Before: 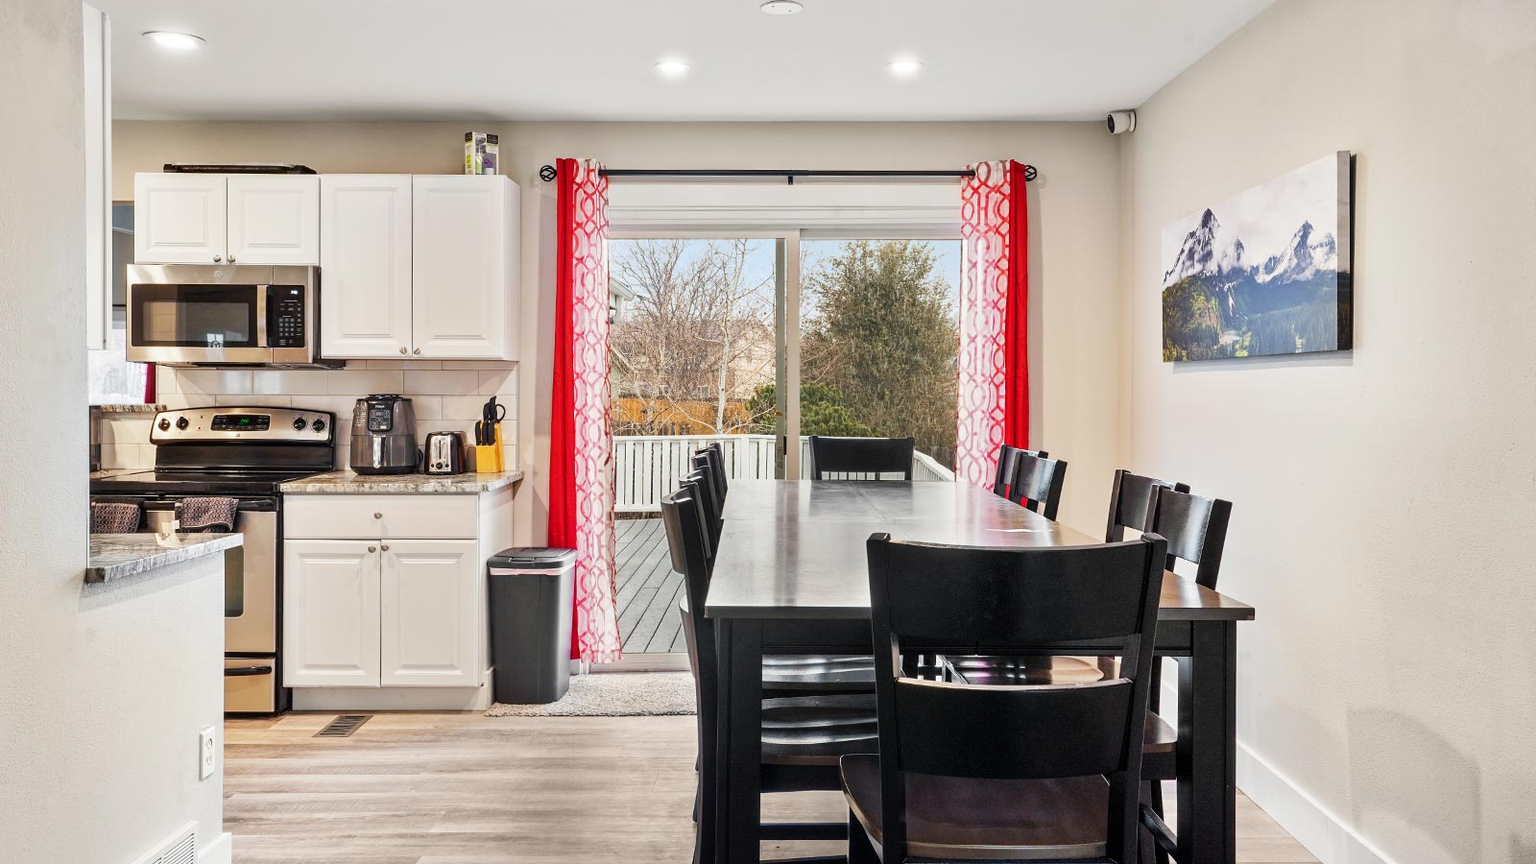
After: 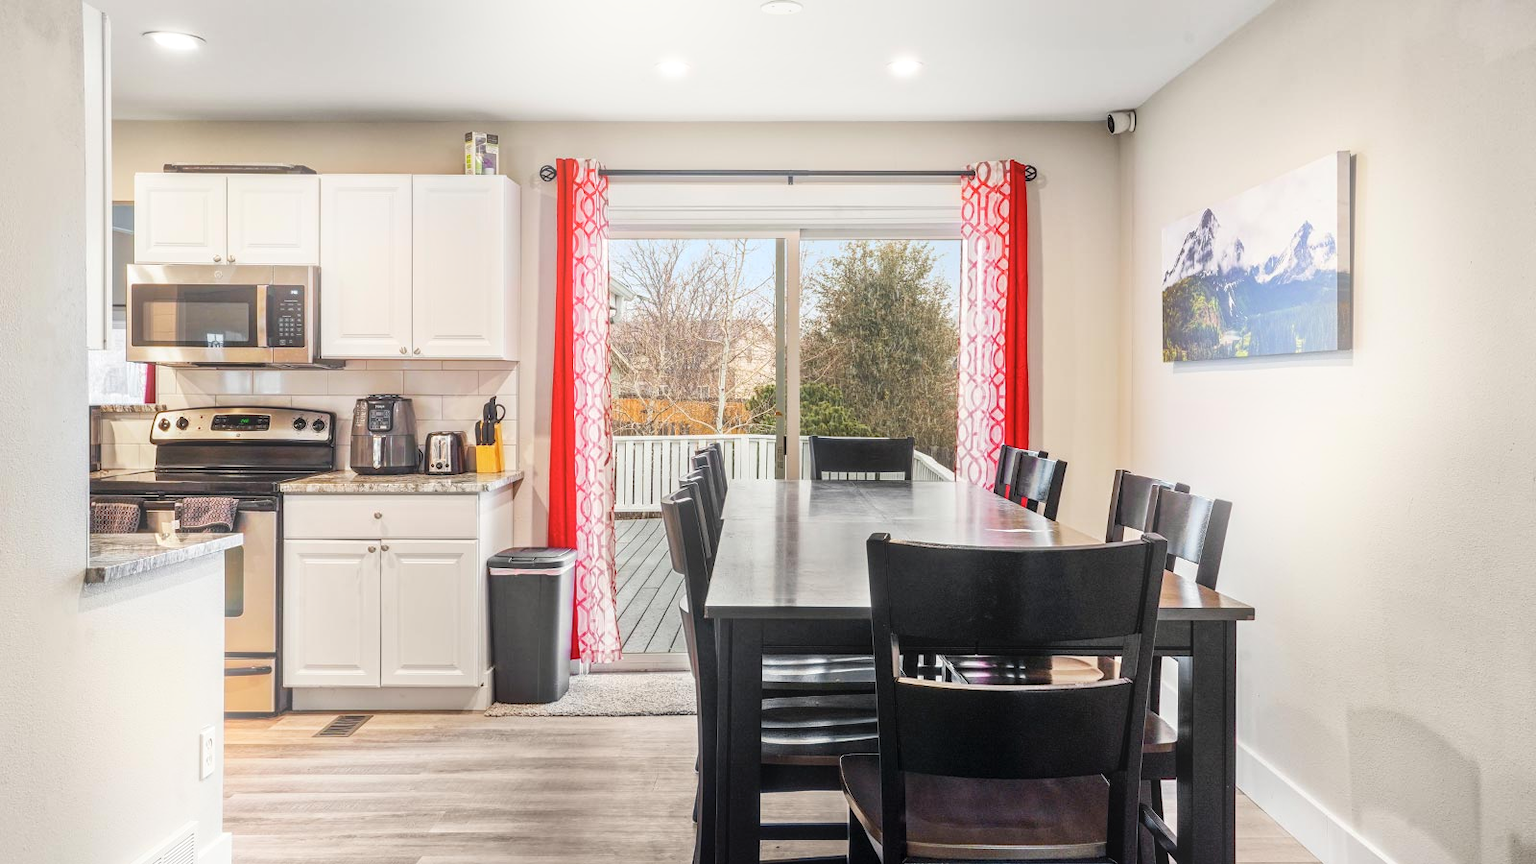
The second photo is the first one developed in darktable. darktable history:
local contrast: on, module defaults
bloom: size 16%, threshold 98%, strength 20%
